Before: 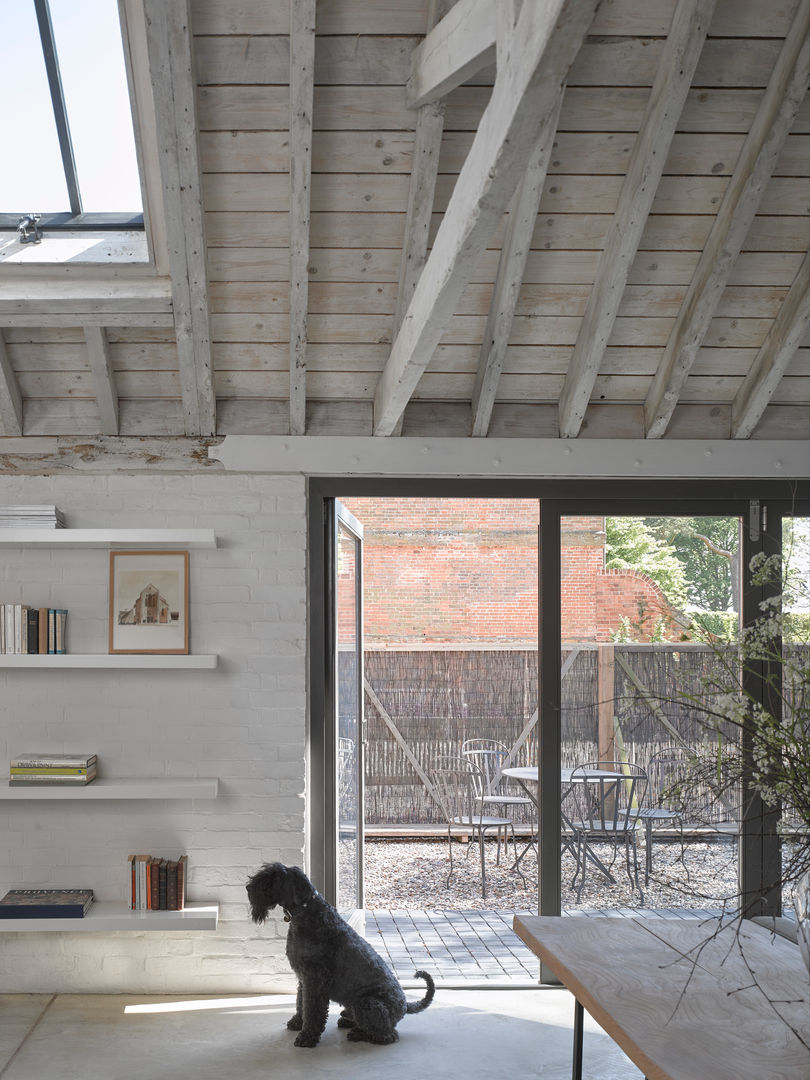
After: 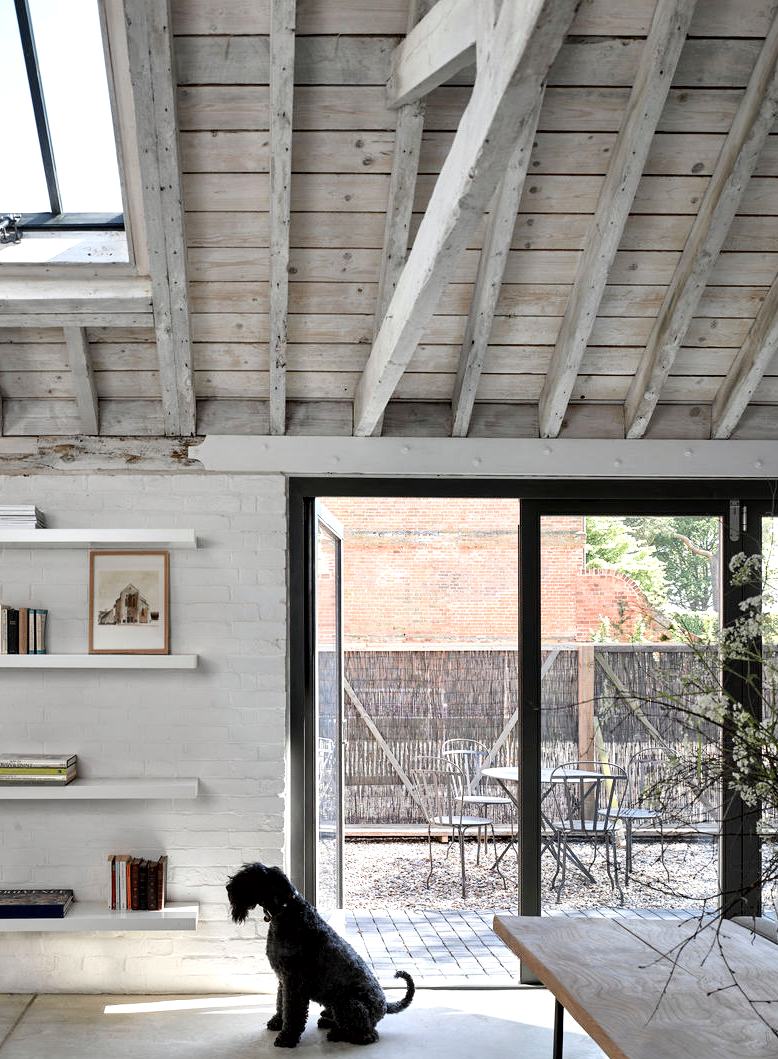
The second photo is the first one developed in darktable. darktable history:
tone curve: curves: ch0 [(0, 0) (0.003, 0.019) (0.011, 0.022) (0.025, 0.025) (0.044, 0.04) (0.069, 0.069) (0.1, 0.108) (0.136, 0.152) (0.177, 0.199) (0.224, 0.26) (0.277, 0.321) (0.335, 0.392) (0.399, 0.472) (0.468, 0.547) (0.543, 0.624) (0.623, 0.713) (0.709, 0.786) (0.801, 0.865) (0.898, 0.939) (1, 1)], color space Lab, independent channels, preserve colors none
crop and rotate: left 2.501%, right 1.343%, bottom 1.91%
contrast equalizer: y [[0.6 ×6], [0.55 ×6], [0 ×6], [0 ×6], [0 ×6]]
